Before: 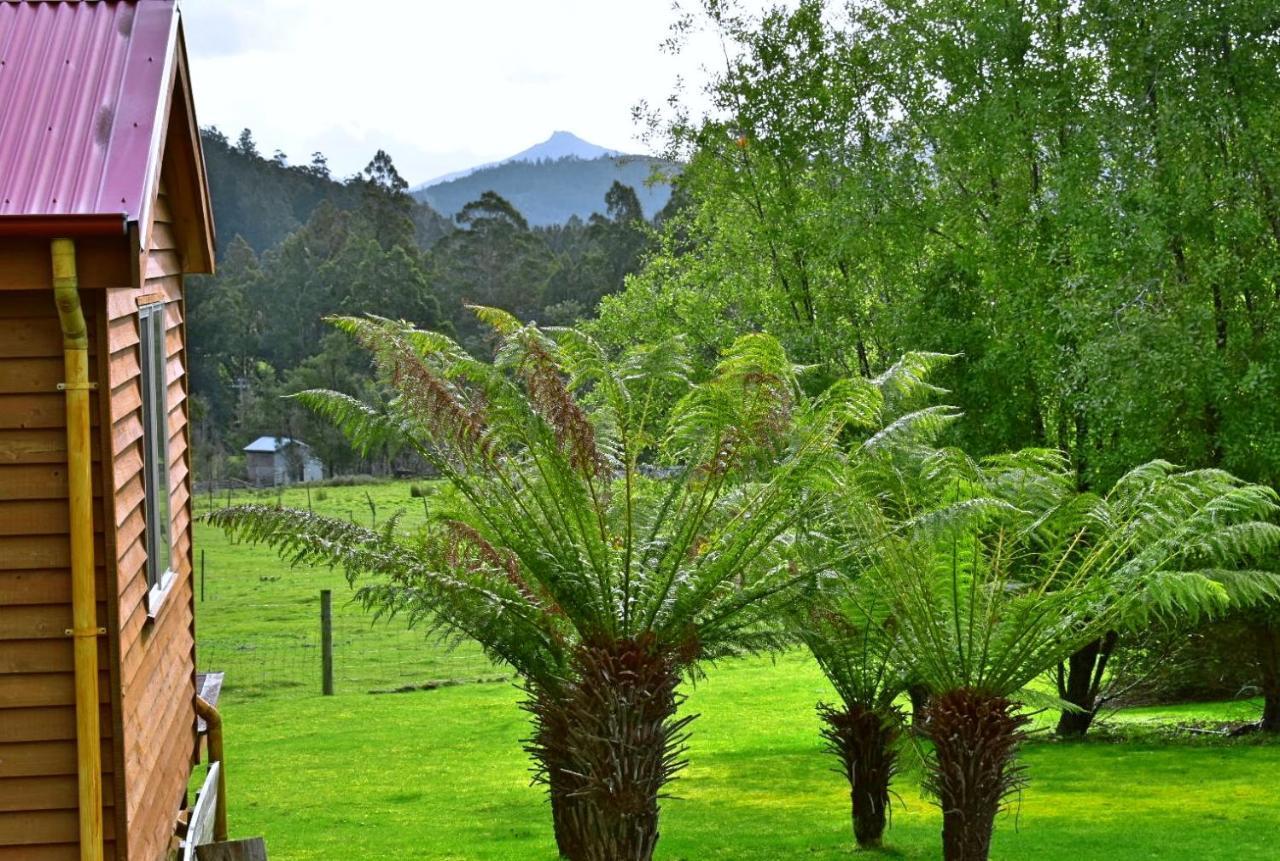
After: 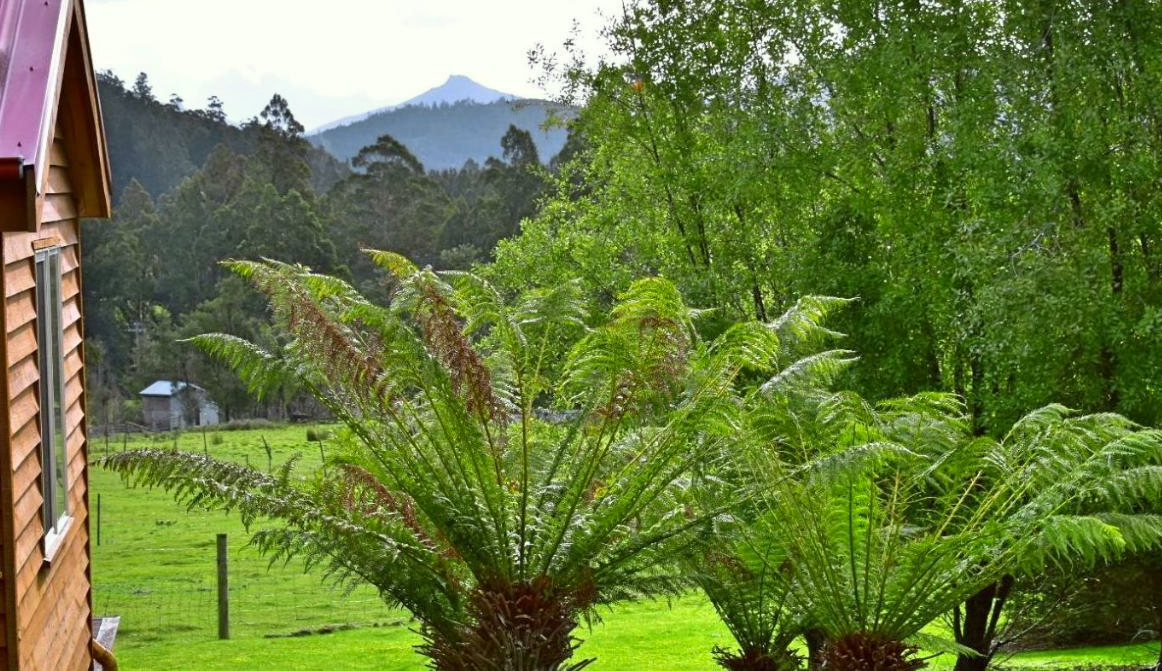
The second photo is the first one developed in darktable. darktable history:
crop: left 8.155%, top 6.611%, bottom 15.385%
color correction: highlights a* -0.95, highlights b* 4.5, shadows a* 3.55
